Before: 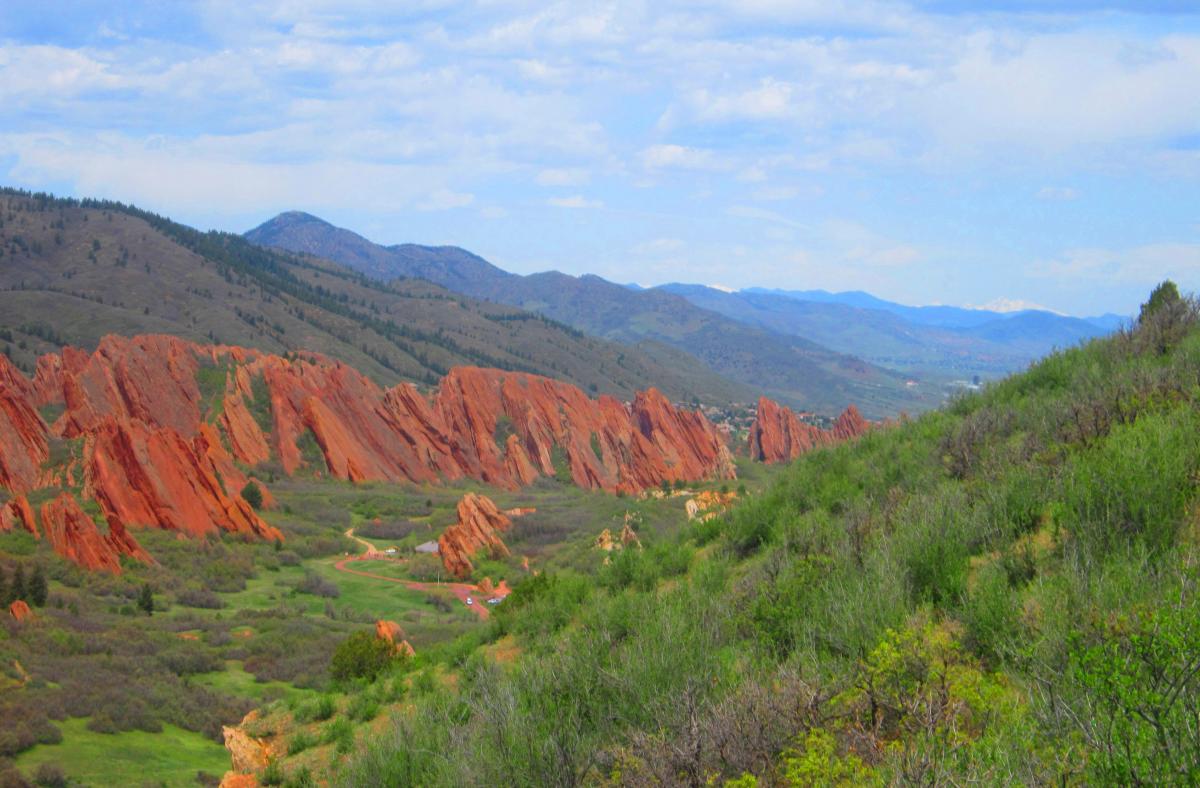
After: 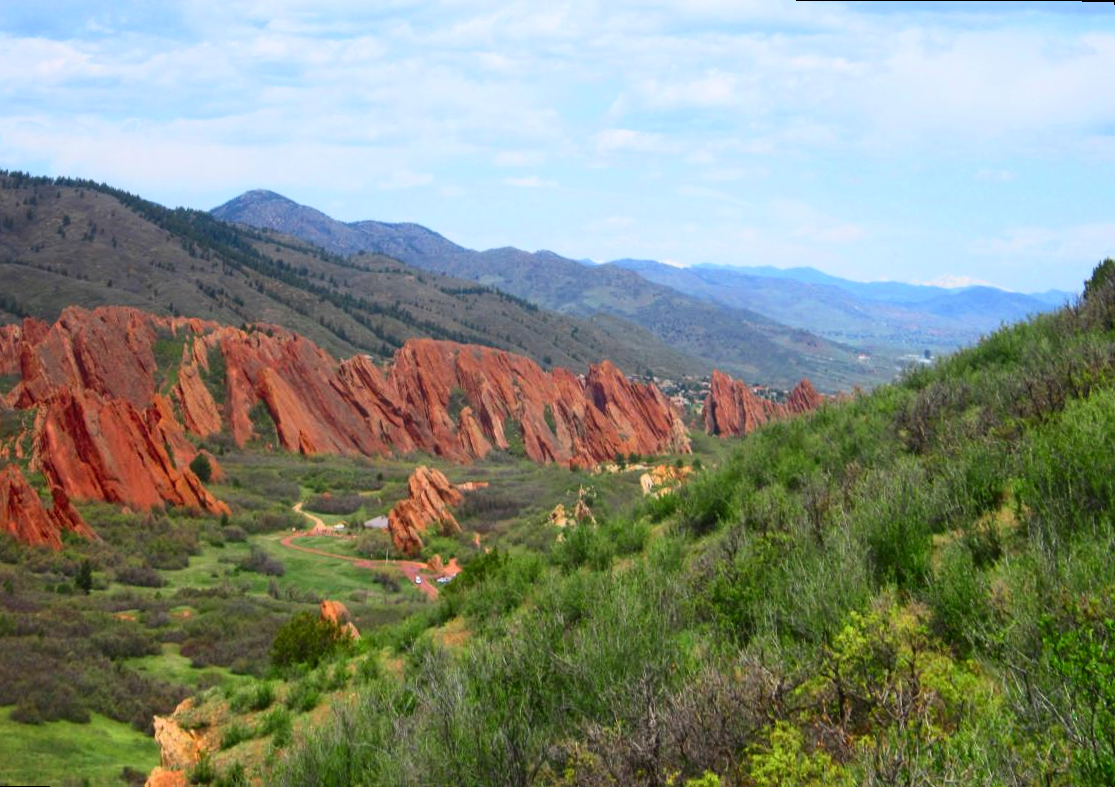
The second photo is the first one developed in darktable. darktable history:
contrast brightness saturation: contrast 0.28
rotate and perspective: rotation 0.215°, lens shift (vertical) -0.139, crop left 0.069, crop right 0.939, crop top 0.002, crop bottom 0.996
shadows and highlights: radius 334.93, shadows 63.48, highlights 6.06, compress 87.7%, highlights color adjustment 39.73%, soften with gaussian
